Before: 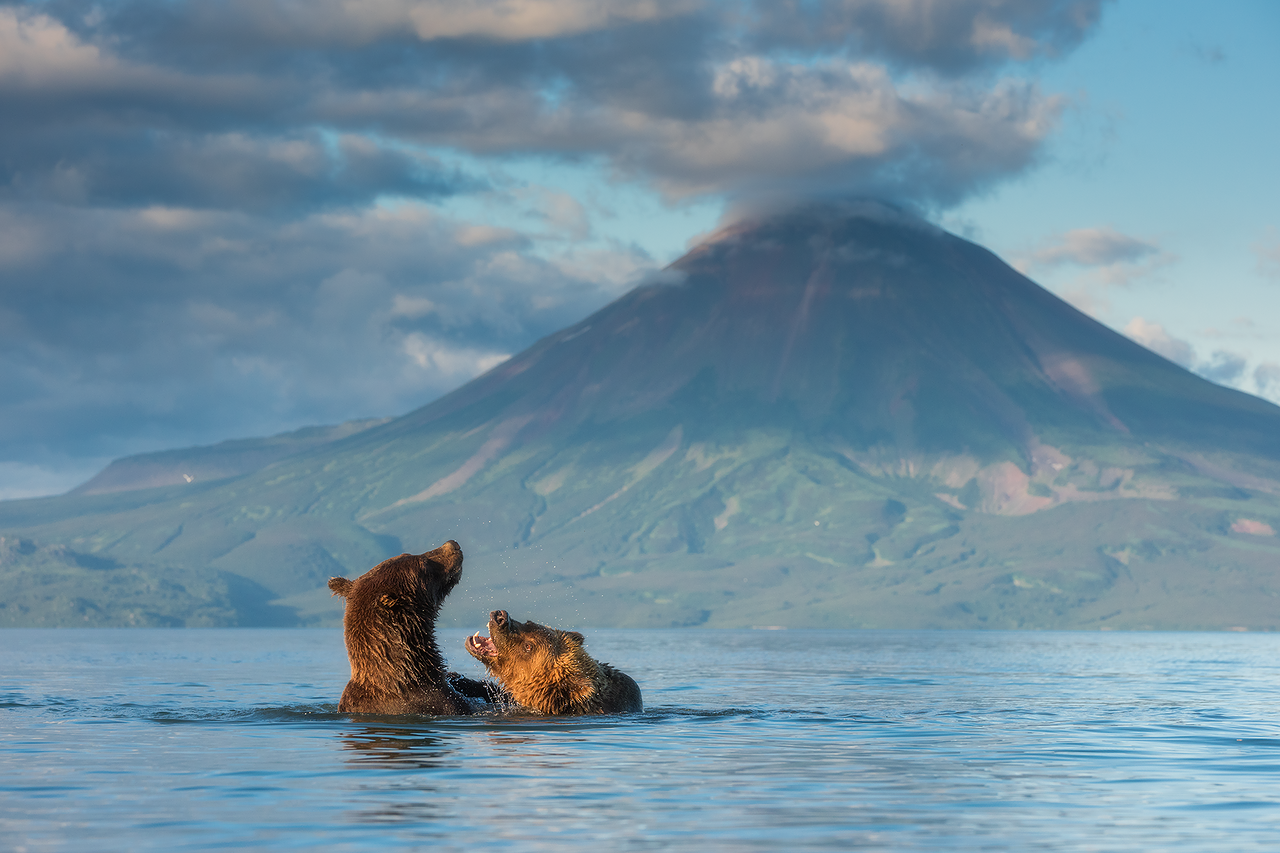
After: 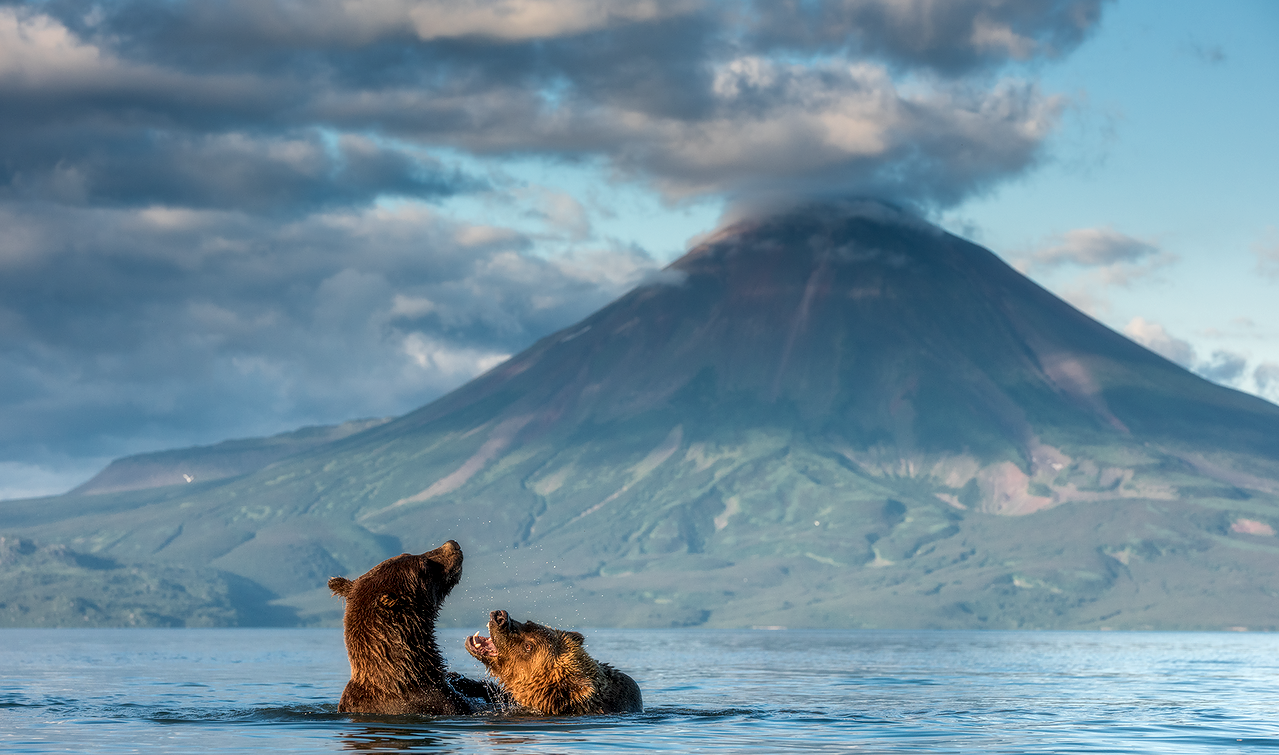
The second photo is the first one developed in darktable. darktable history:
crop and rotate: top 0%, bottom 11.421%
local contrast: detail 150%
